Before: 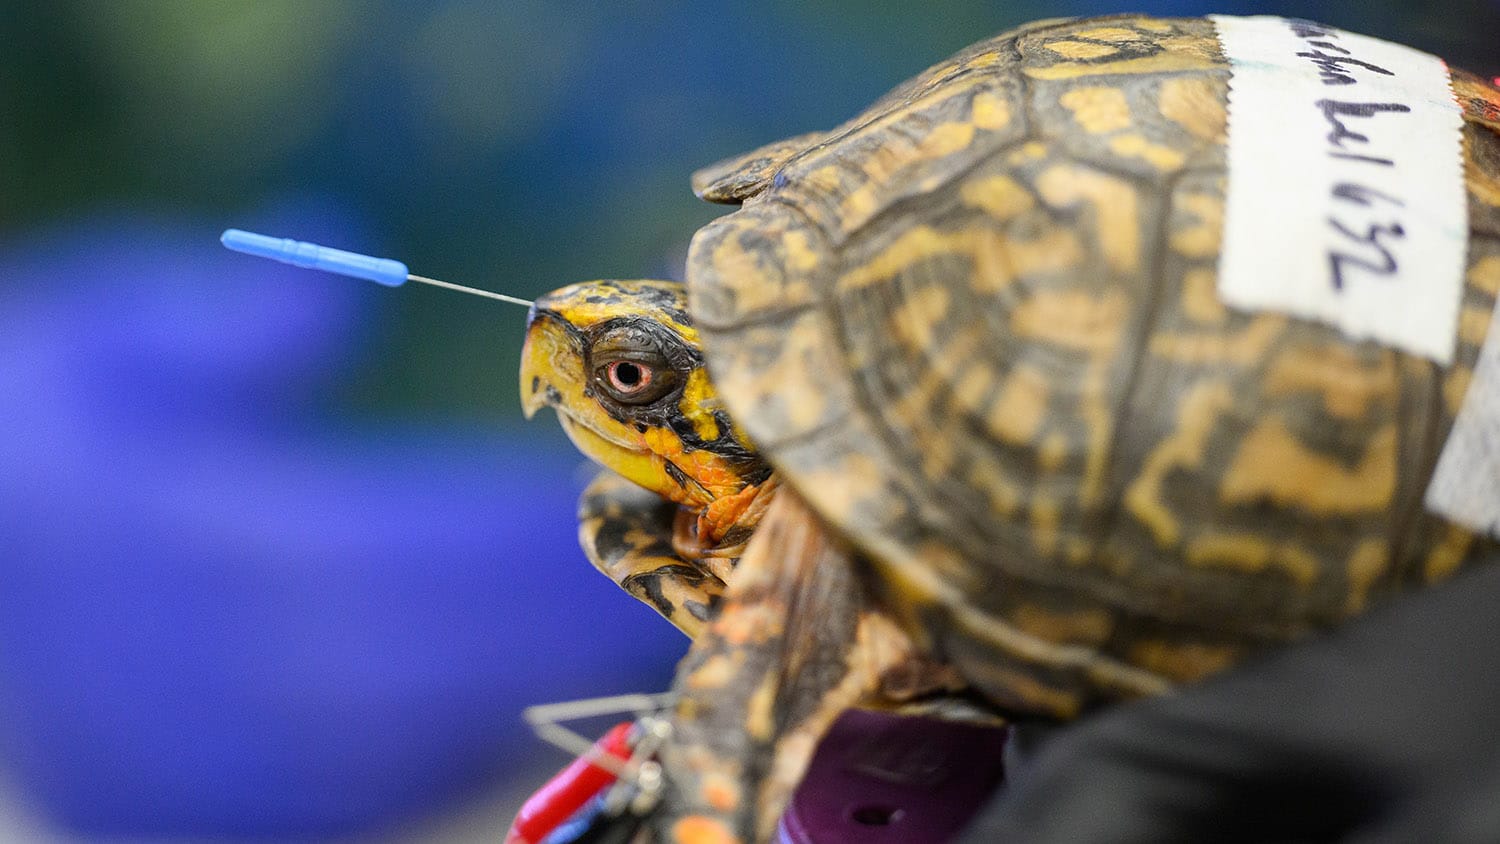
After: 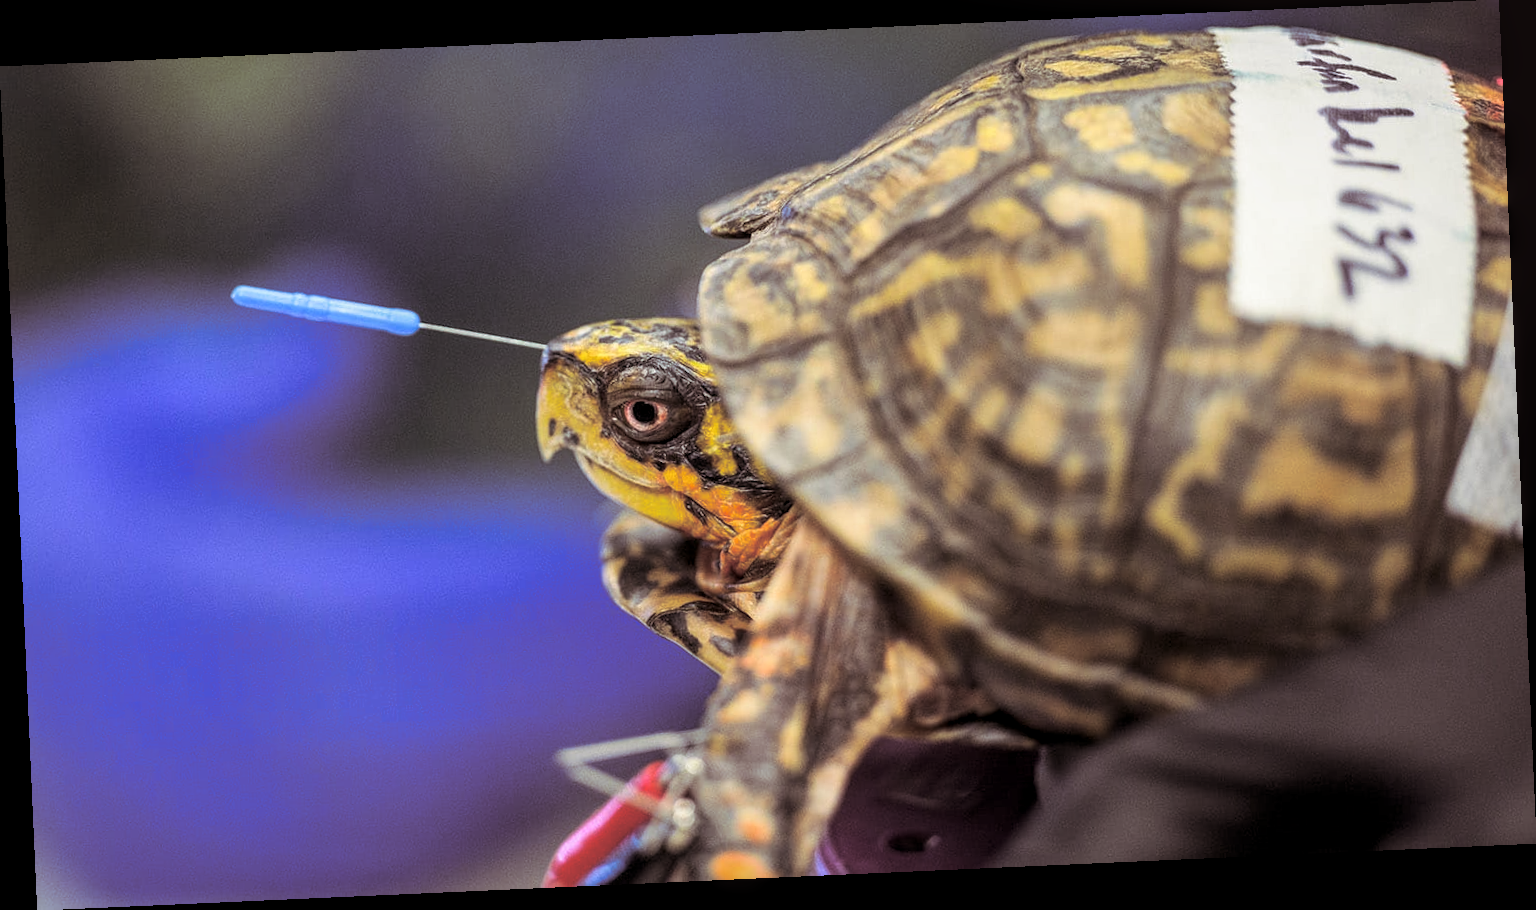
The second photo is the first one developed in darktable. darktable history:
rotate and perspective: rotation -2.56°, automatic cropping off
local contrast: on, module defaults
split-toning: shadows › saturation 0.24, highlights › hue 54°, highlights › saturation 0.24
